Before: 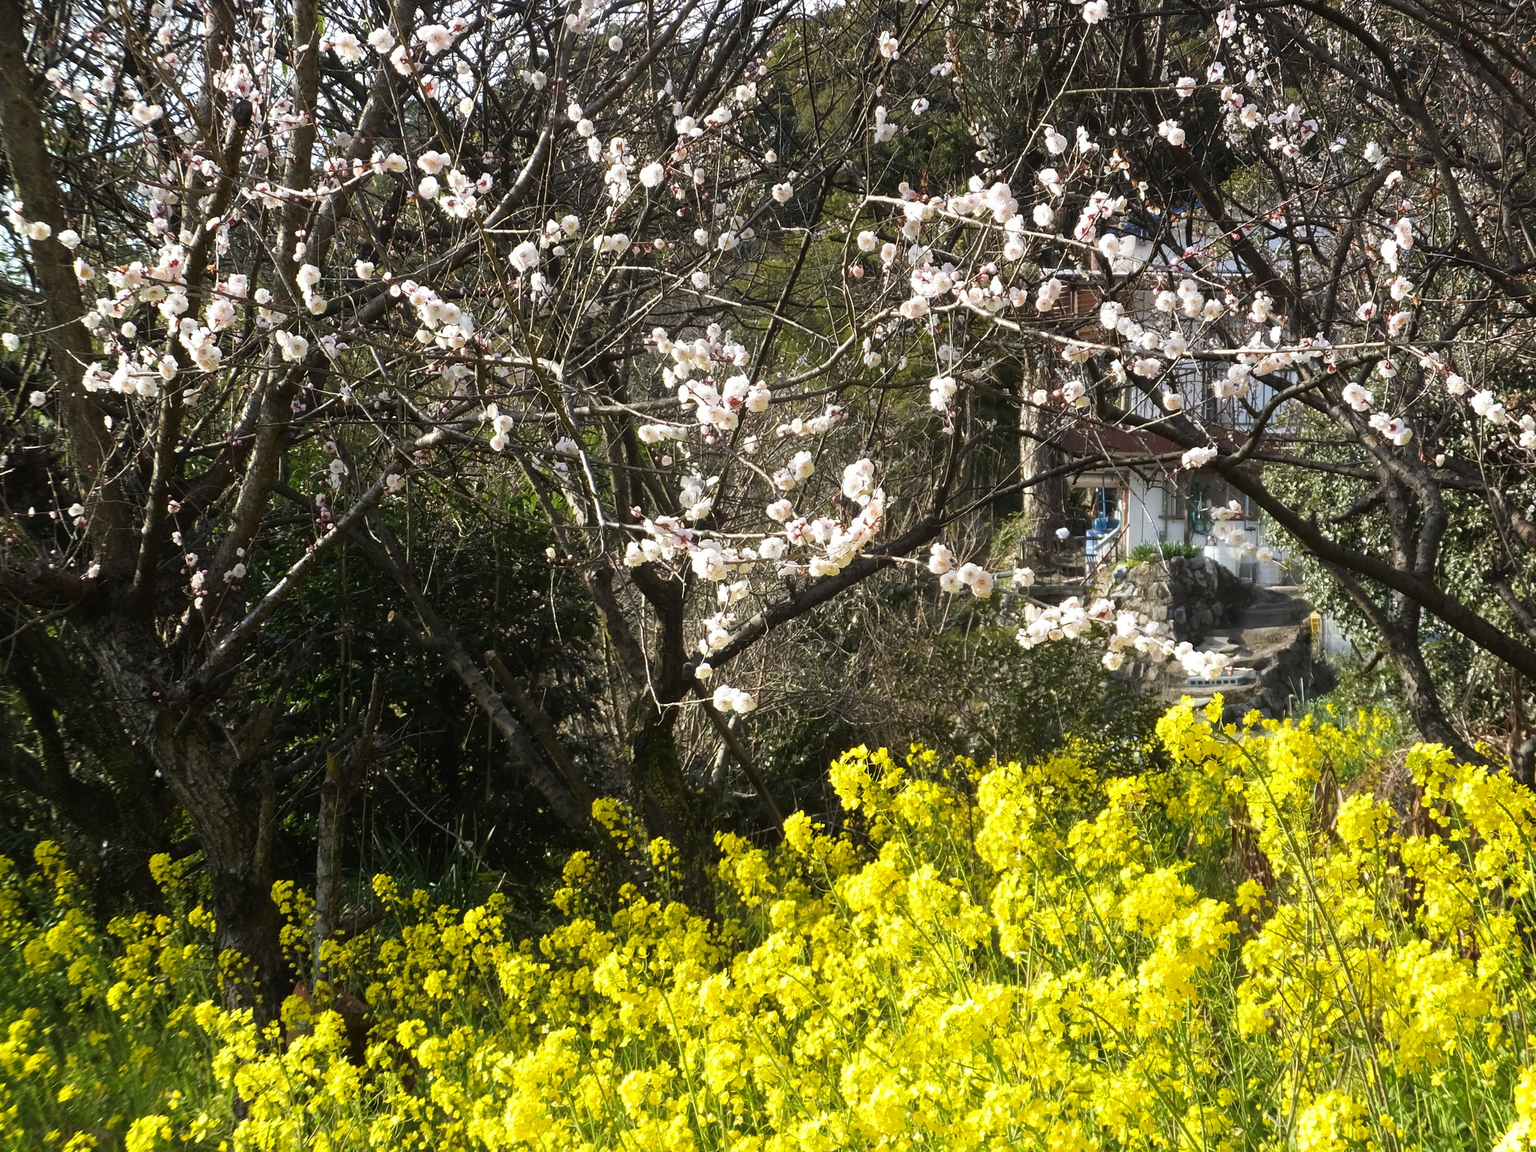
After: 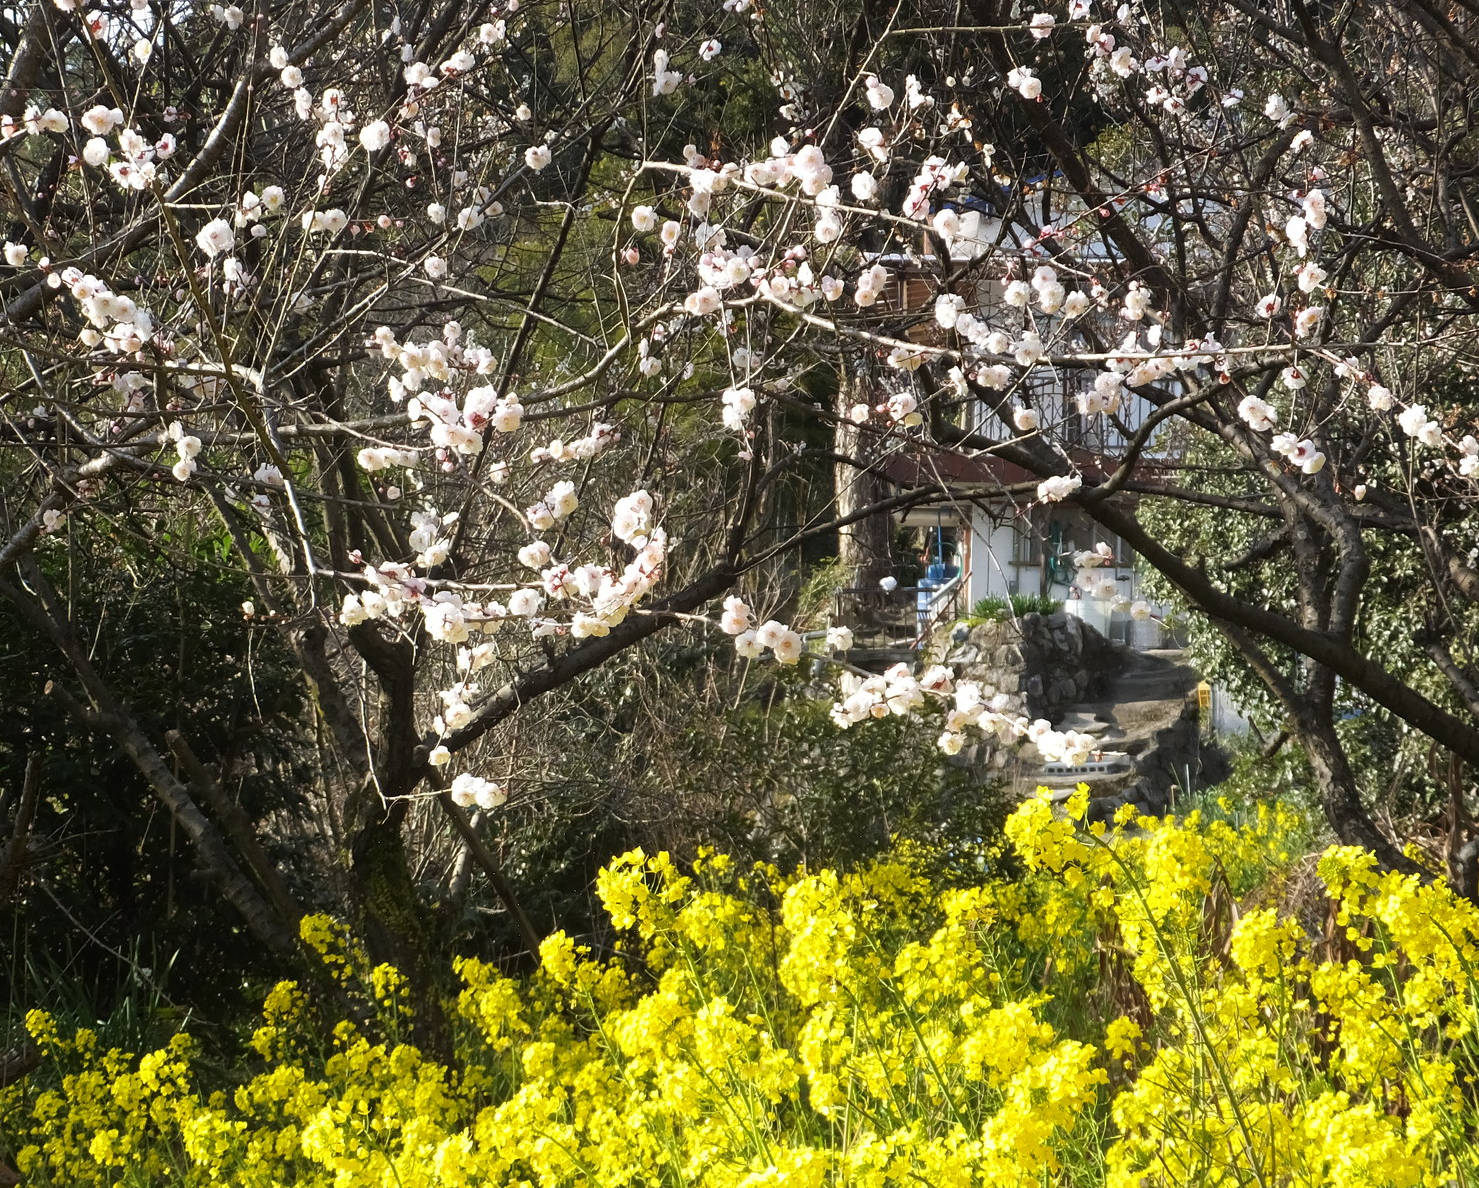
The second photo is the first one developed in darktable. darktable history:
crop: left 22.951%, top 5.828%, bottom 11.671%
